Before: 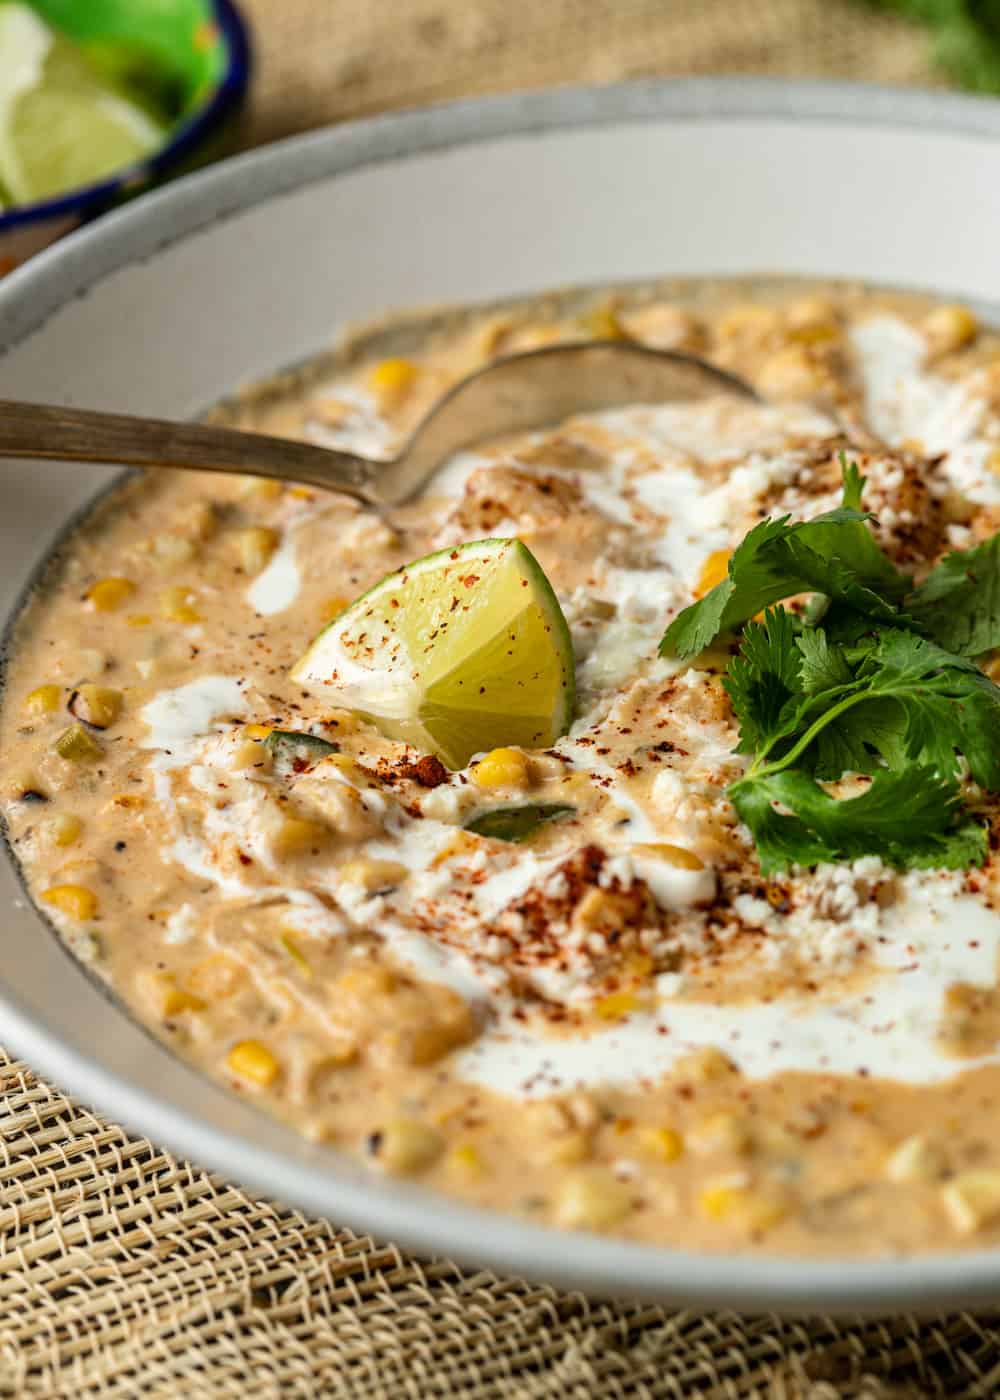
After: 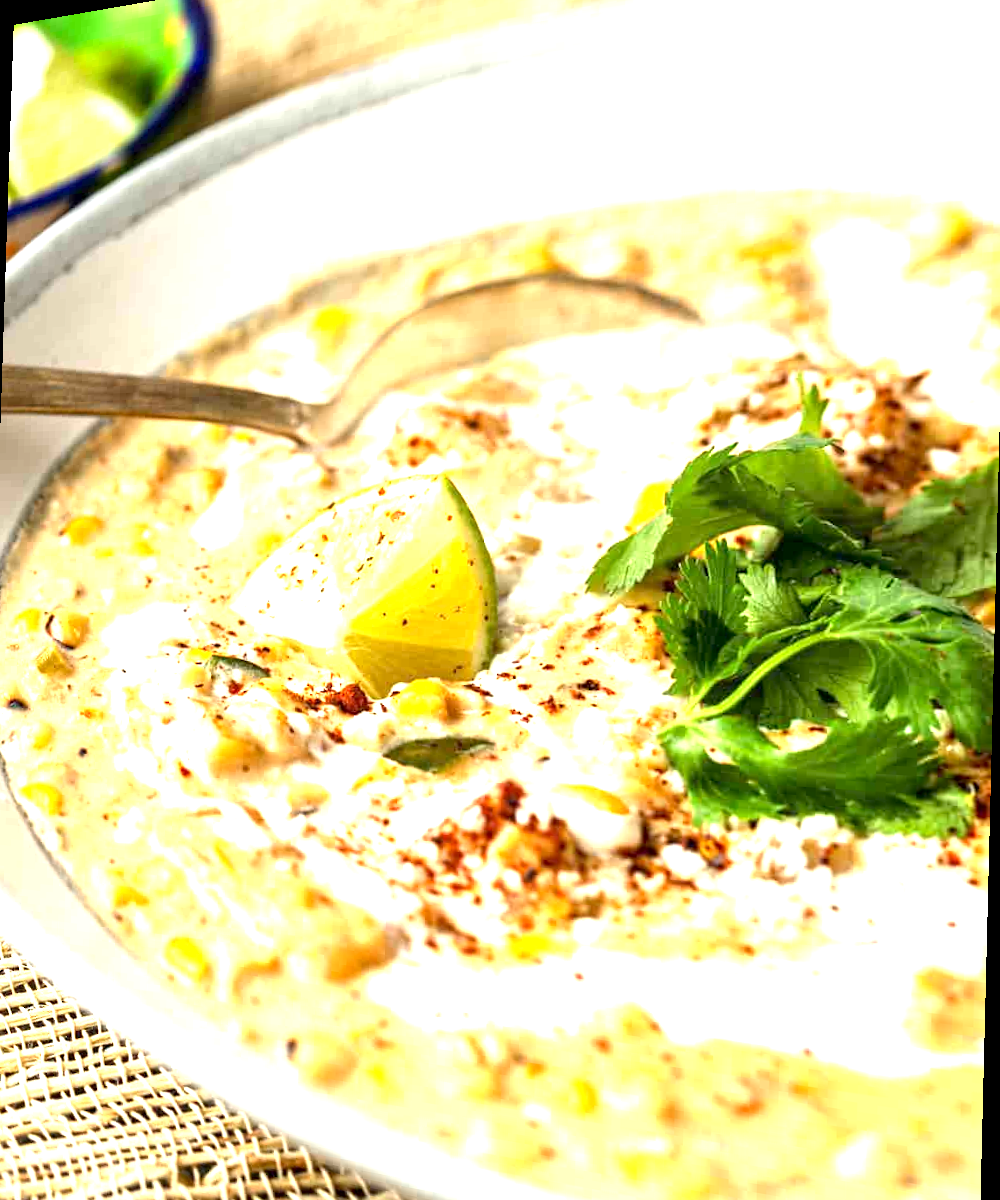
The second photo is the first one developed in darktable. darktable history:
rotate and perspective: rotation 1.69°, lens shift (vertical) -0.023, lens shift (horizontal) -0.291, crop left 0.025, crop right 0.988, crop top 0.092, crop bottom 0.842
exposure: black level correction 0.001, exposure 1.735 EV, compensate highlight preservation false
